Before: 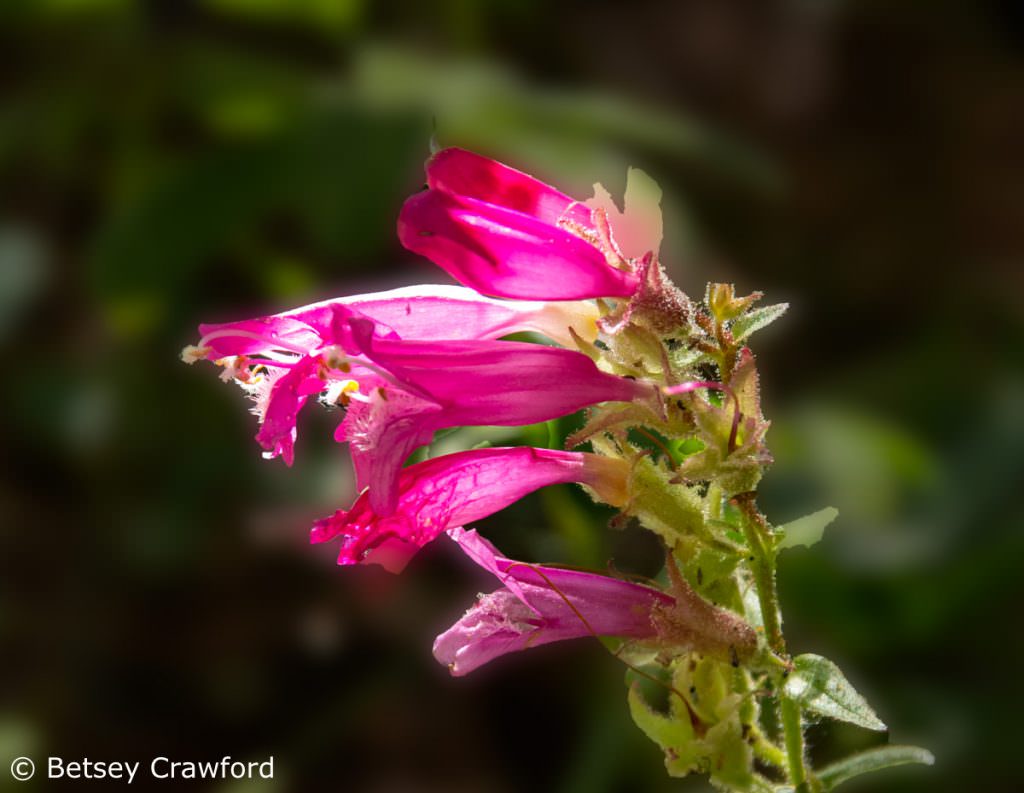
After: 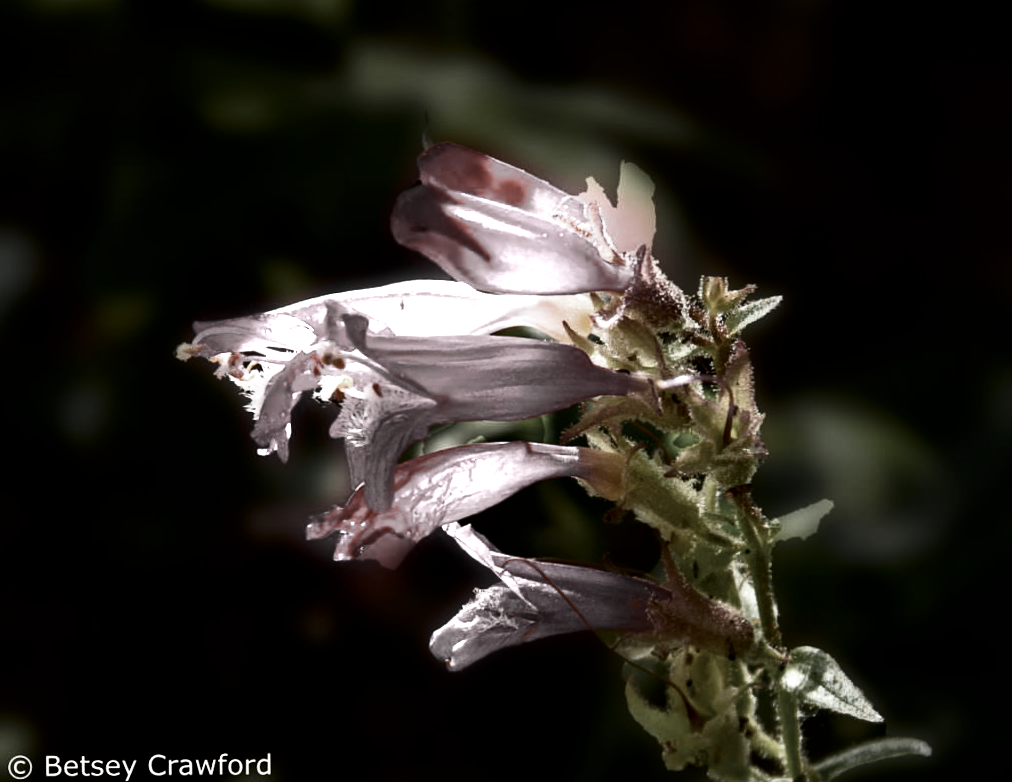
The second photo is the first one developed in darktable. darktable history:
rotate and perspective: rotation -0.45°, automatic cropping original format, crop left 0.008, crop right 0.992, crop top 0.012, crop bottom 0.988
filmic rgb: white relative exposure 2.2 EV, hardness 6.97
color zones: curves: ch0 [(0, 0.613) (0.01, 0.613) (0.245, 0.448) (0.498, 0.529) (0.642, 0.665) (0.879, 0.777) (0.99, 0.613)]; ch1 [(0, 0.035) (0.121, 0.189) (0.259, 0.197) (0.415, 0.061) (0.589, 0.022) (0.732, 0.022) (0.857, 0.026) (0.991, 0.053)]
contrast brightness saturation: contrast 0.13, brightness -0.24, saturation 0.14
